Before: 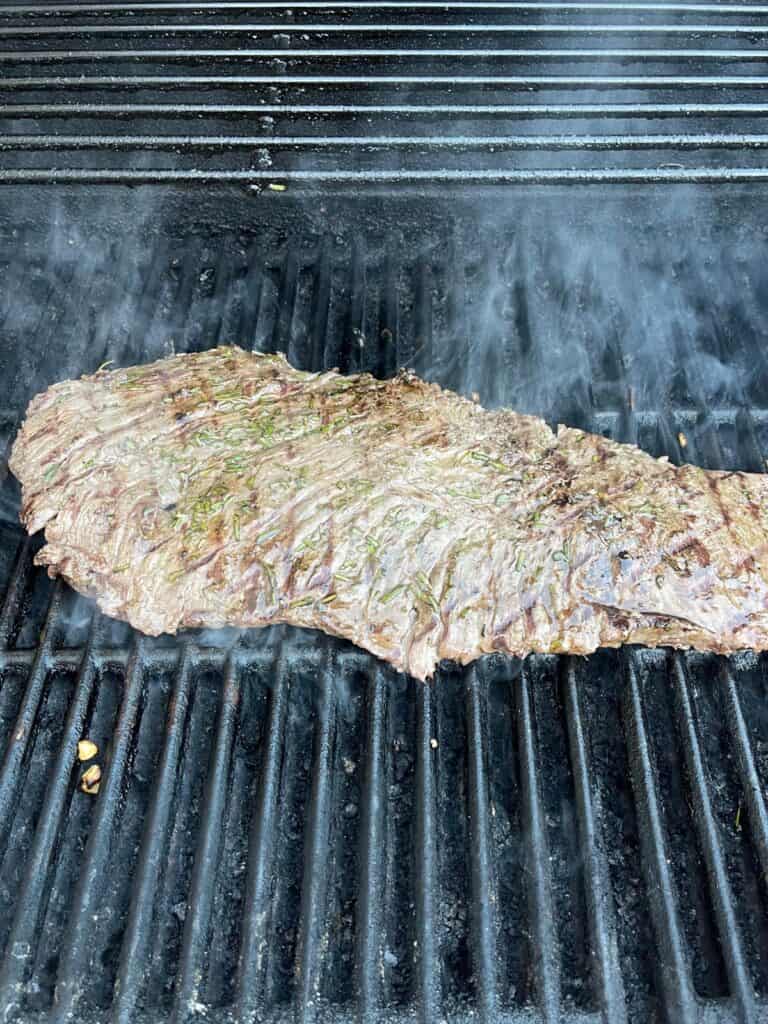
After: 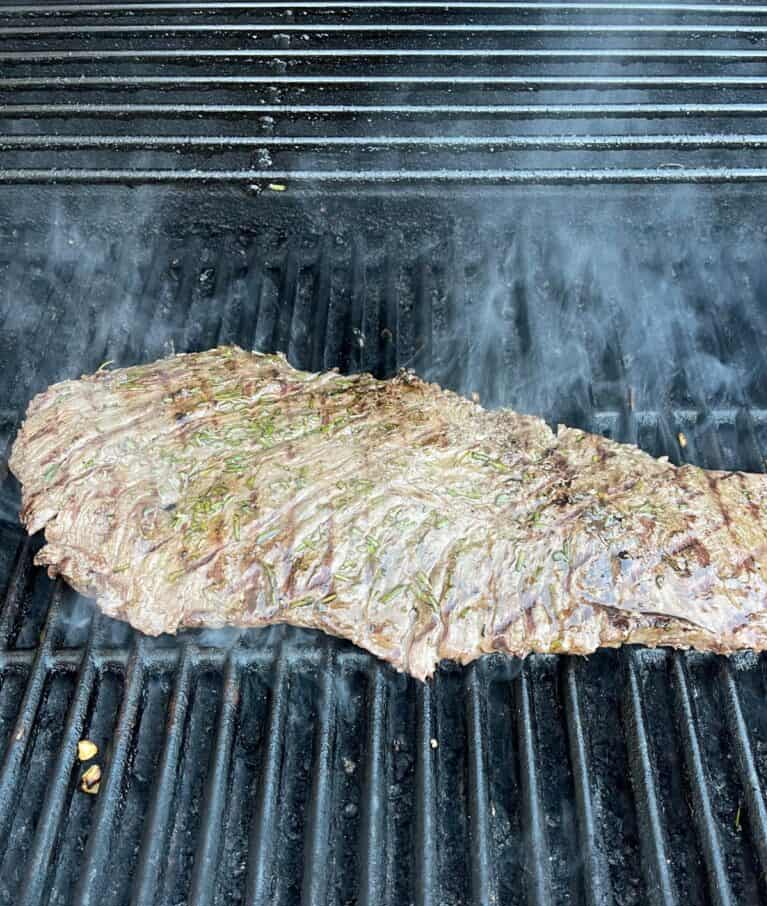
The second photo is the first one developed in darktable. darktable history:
crop and rotate: top 0%, bottom 11.49%
exposure: compensate highlight preservation false
